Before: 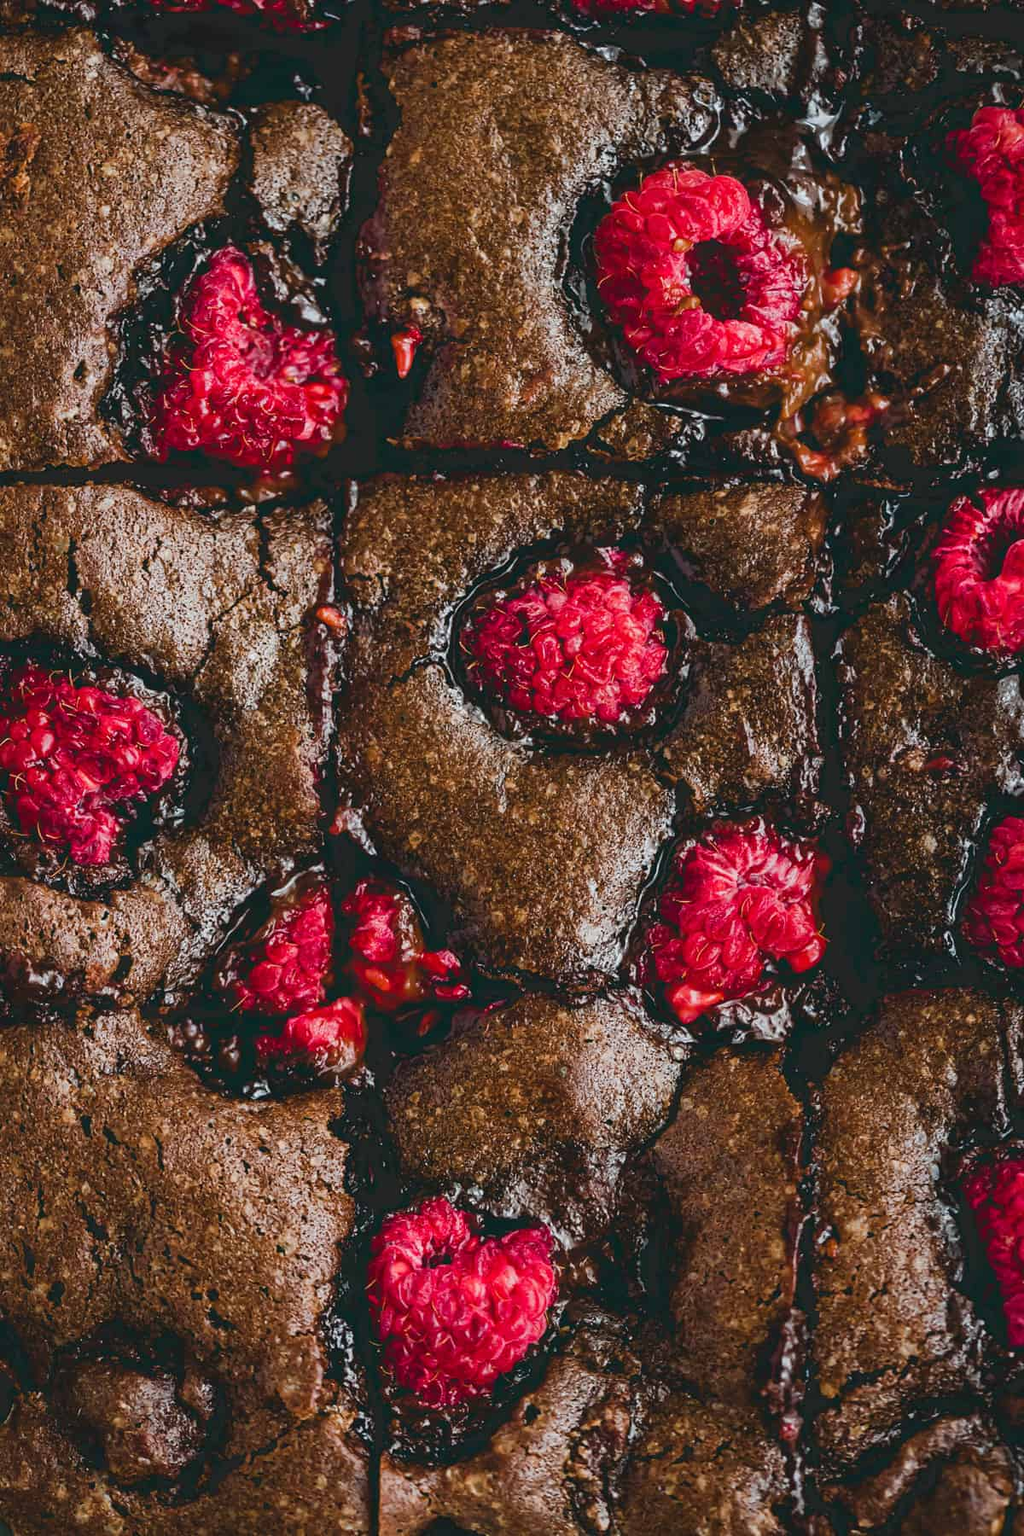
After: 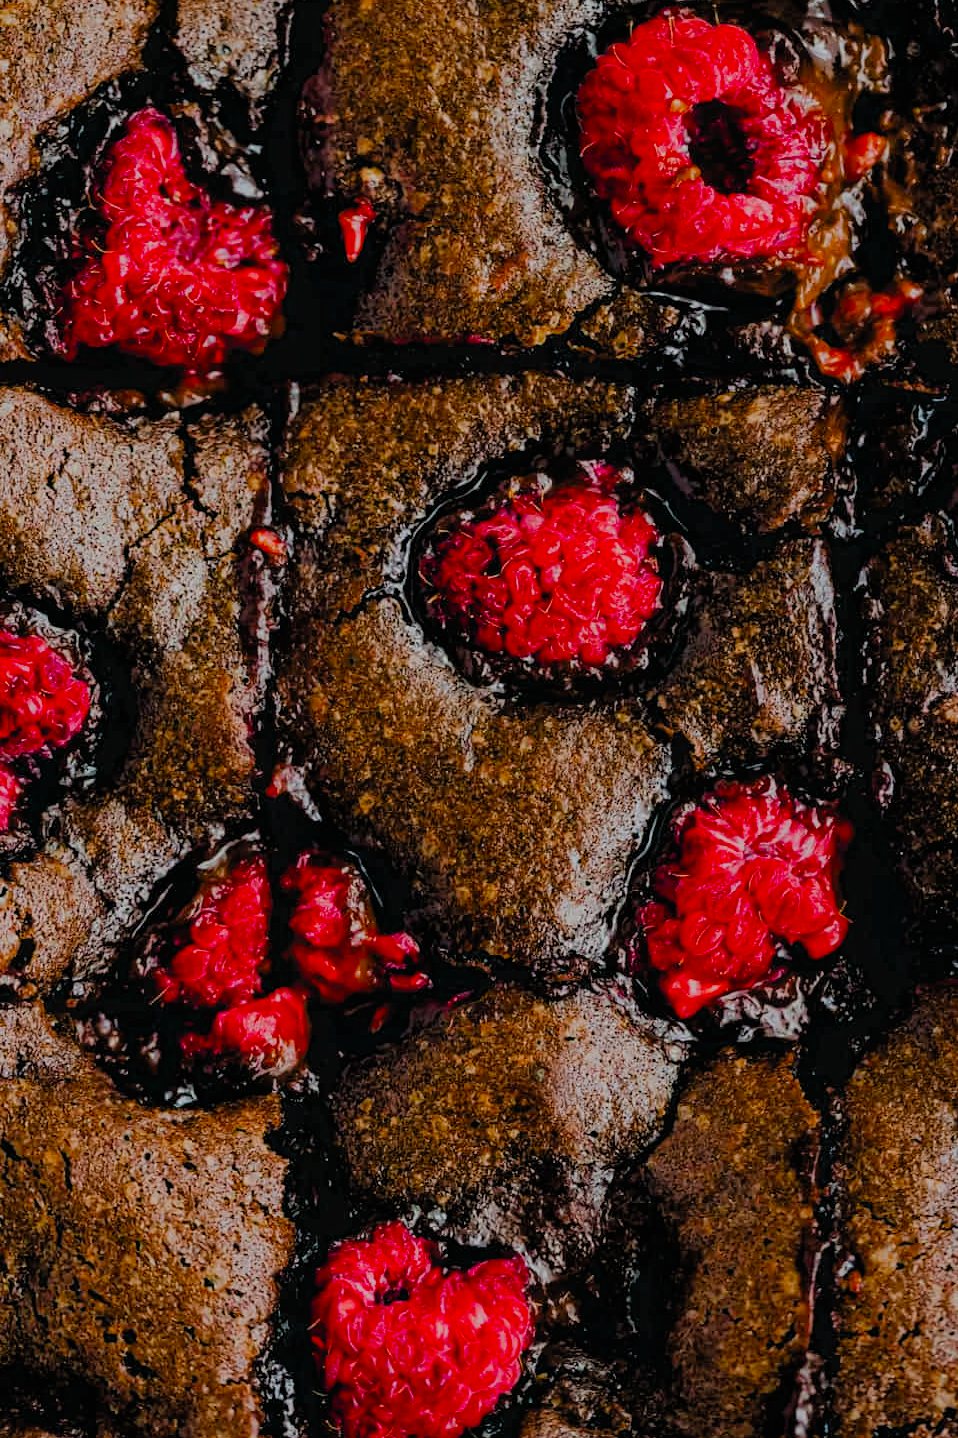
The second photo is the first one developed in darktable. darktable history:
crop and rotate: left 10.071%, top 10.071%, right 10.02%, bottom 10.02%
filmic rgb: black relative exposure -4.4 EV, white relative exposure 5 EV, threshold 3 EV, hardness 2.23, latitude 40.06%, contrast 1.15, highlights saturation mix 10%, shadows ↔ highlights balance 1.04%, preserve chrominance RGB euclidean norm (legacy), color science v4 (2020), enable highlight reconstruction true
